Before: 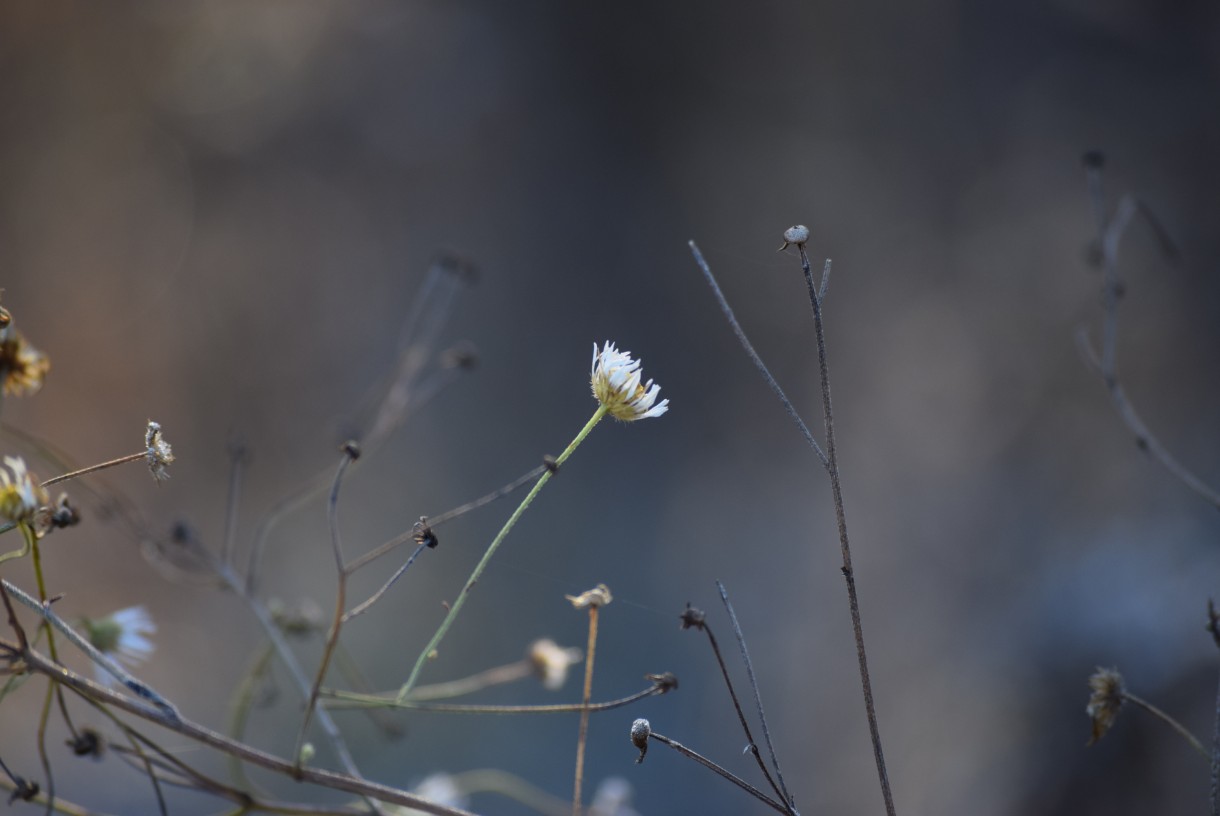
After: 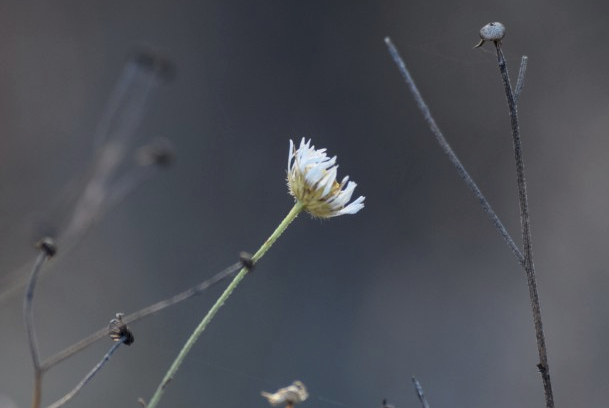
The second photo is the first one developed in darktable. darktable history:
crop: left 25%, top 25%, right 25%, bottom 25%
contrast brightness saturation: saturation -0.17
local contrast: highlights 100%, shadows 100%, detail 120%, midtone range 0.2
